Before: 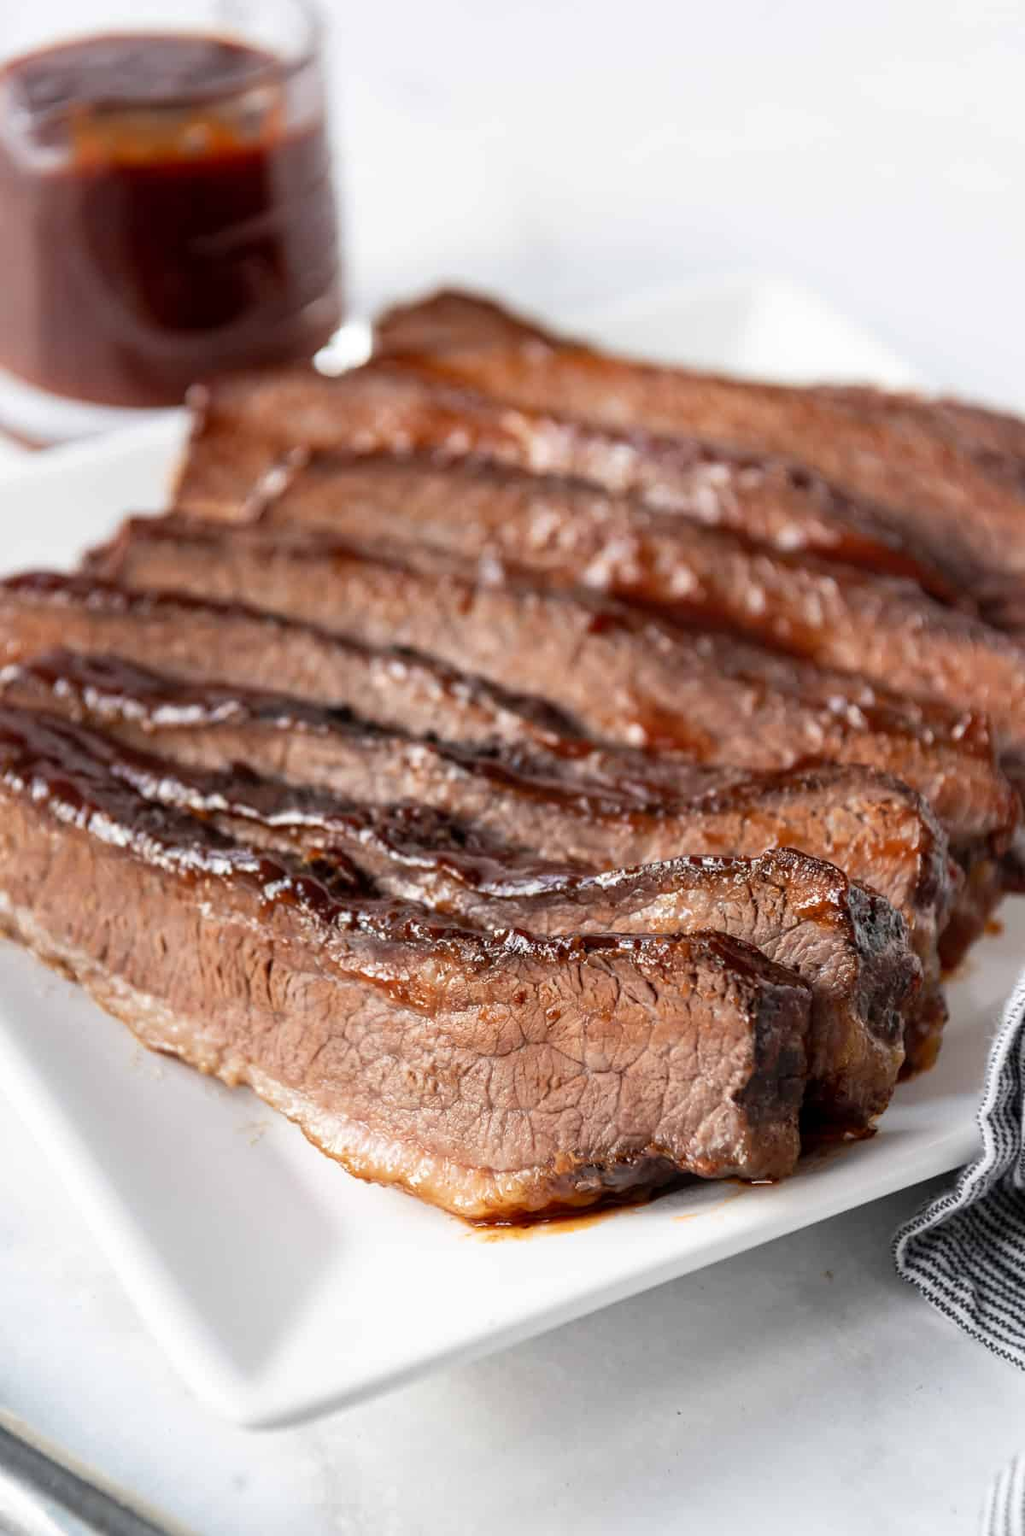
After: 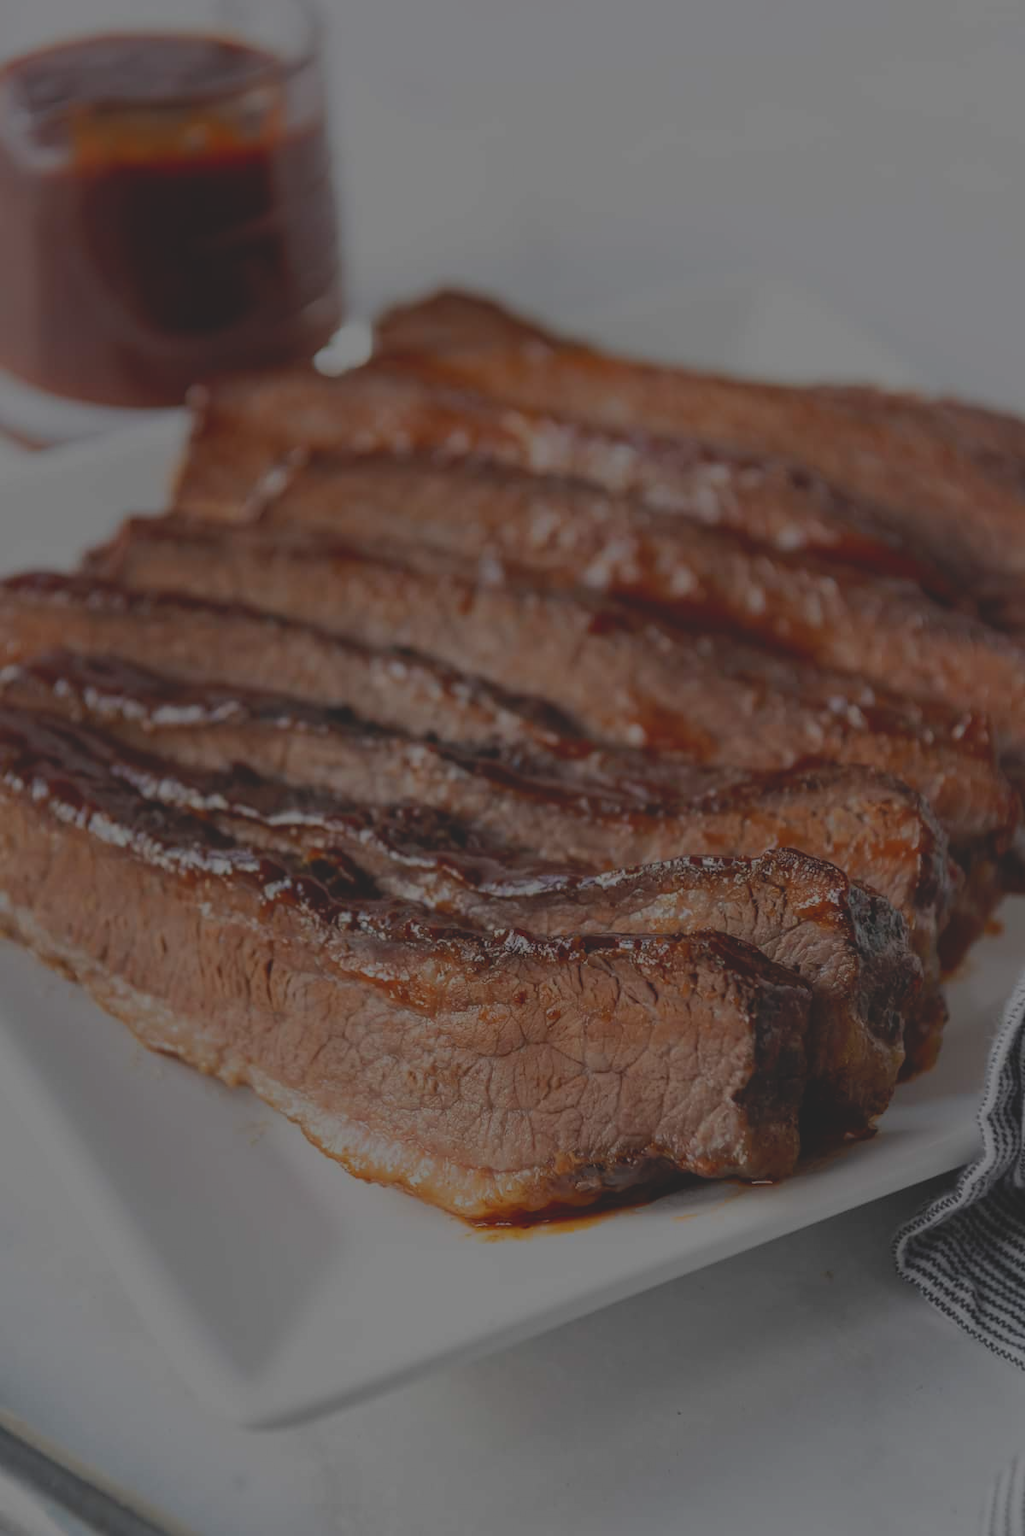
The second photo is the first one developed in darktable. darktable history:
contrast brightness saturation: contrast -0.282
exposure: exposure -2.022 EV, compensate exposure bias true, compensate highlight preservation false
